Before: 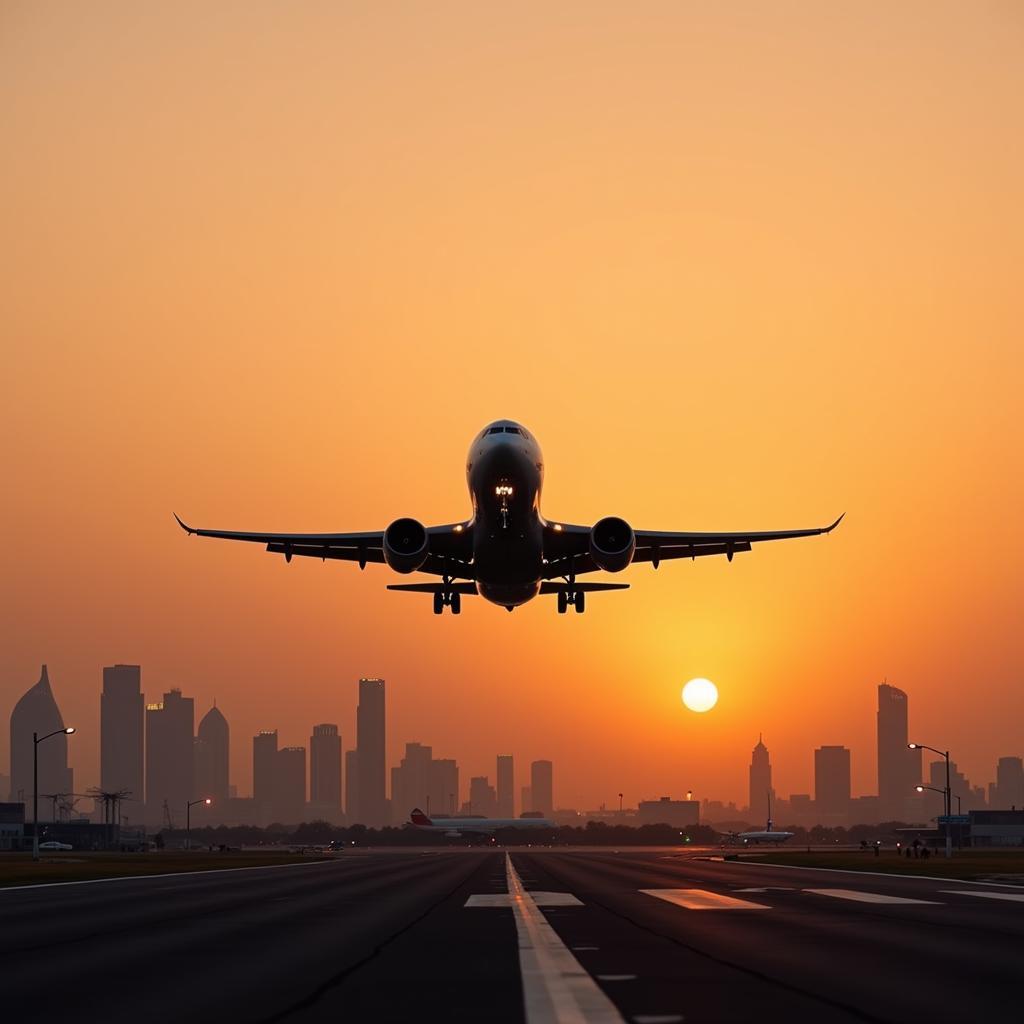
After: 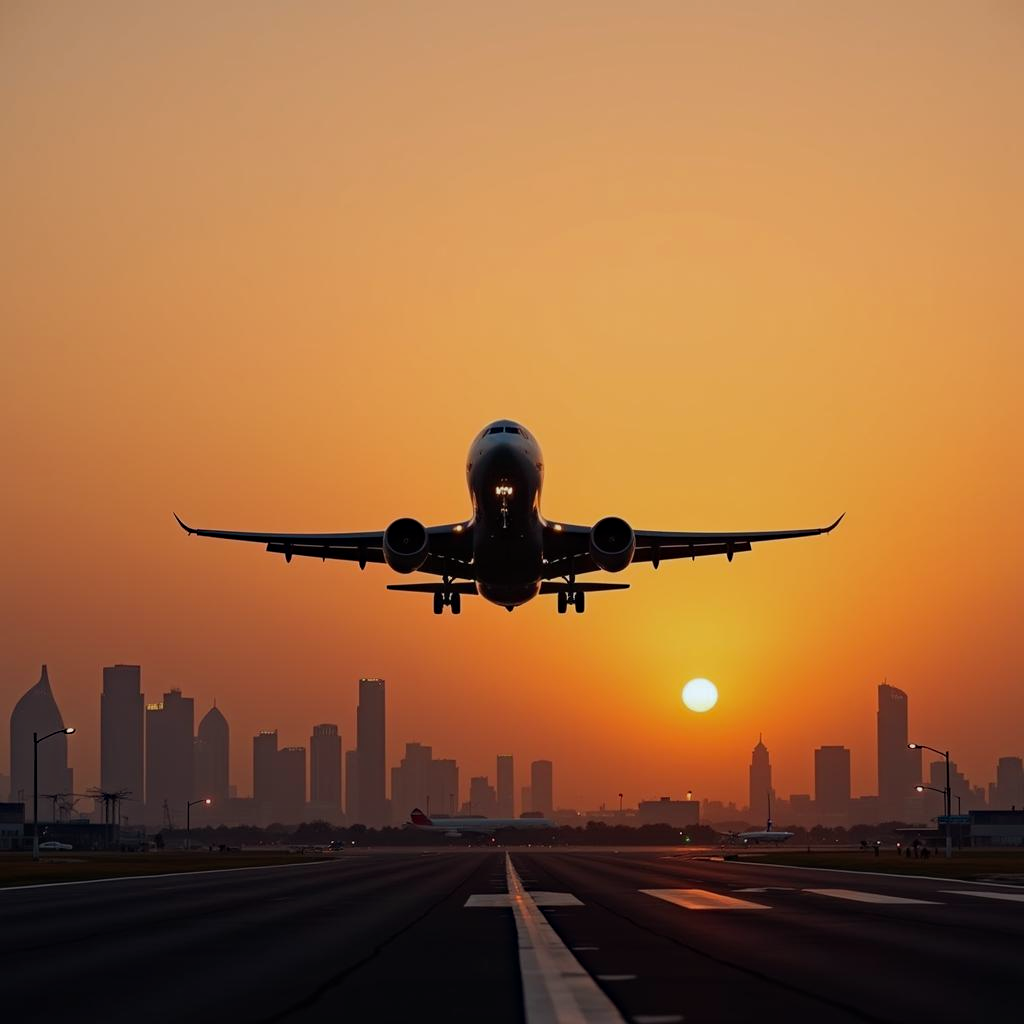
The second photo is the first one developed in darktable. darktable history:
exposure: exposure -0.366 EV, compensate highlight preservation false
tone equalizer: edges refinement/feathering 500, mask exposure compensation -1.57 EV, preserve details no
haze removal: compatibility mode true, adaptive false
